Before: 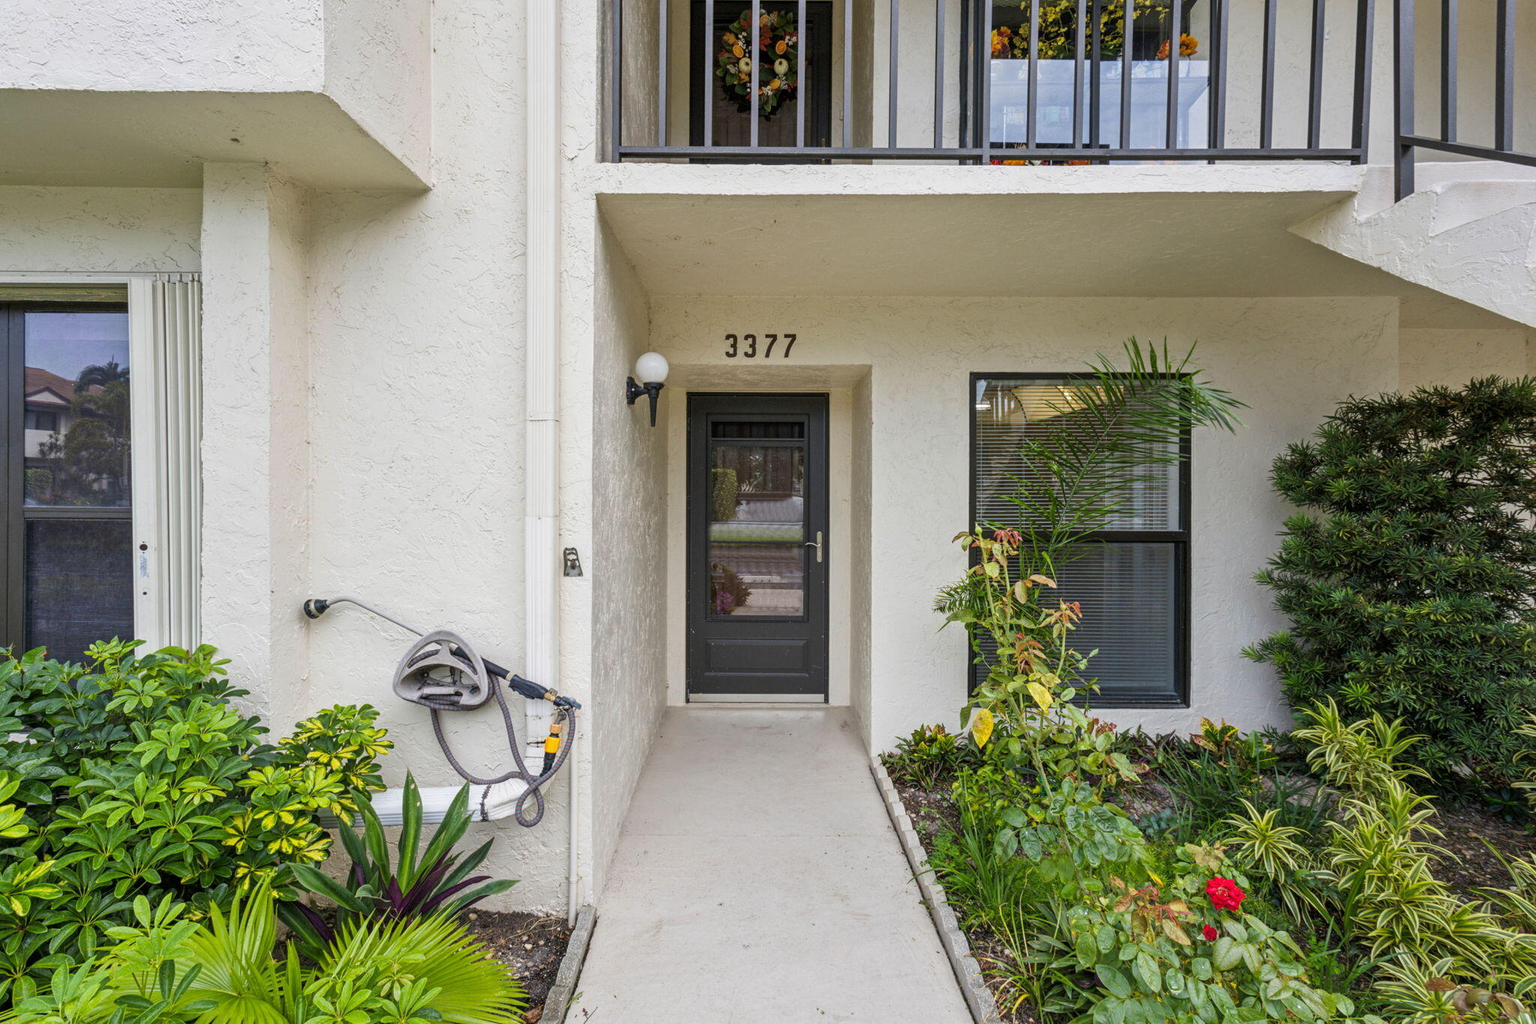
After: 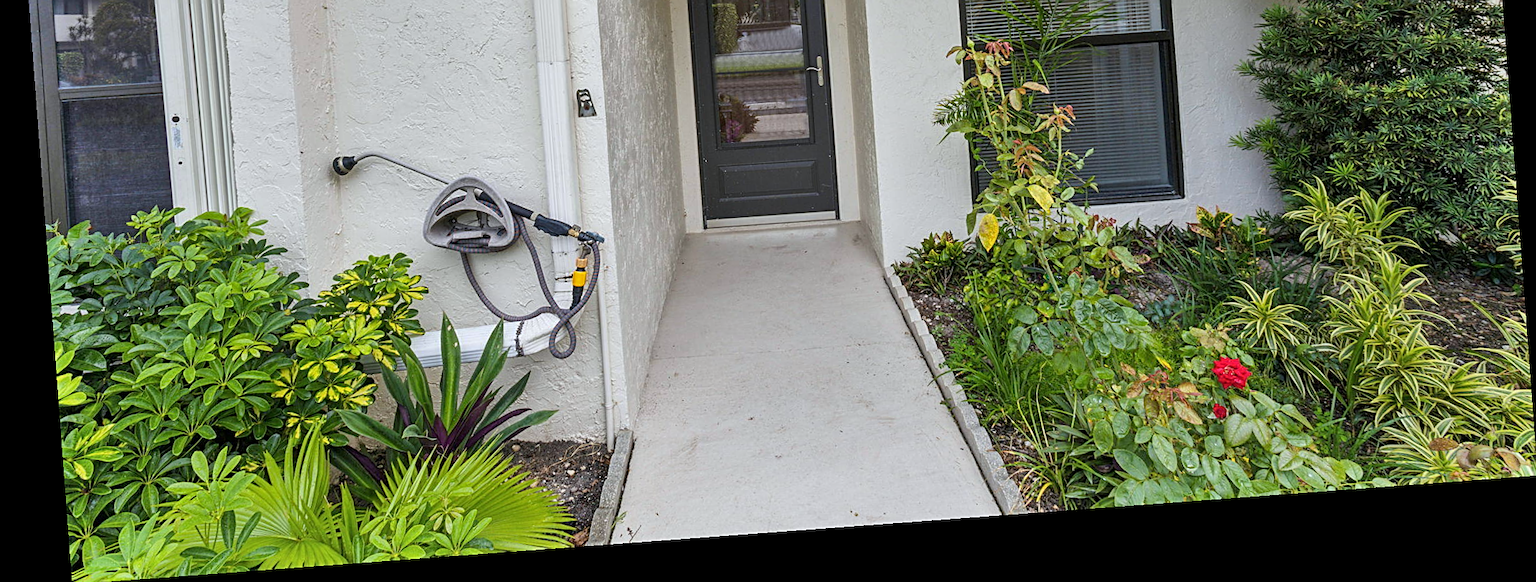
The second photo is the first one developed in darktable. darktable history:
crop and rotate: top 46.237%
sharpen: on, module defaults
white balance: red 0.982, blue 1.018
shadows and highlights: low approximation 0.01, soften with gaussian
rotate and perspective: rotation -4.25°, automatic cropping off
